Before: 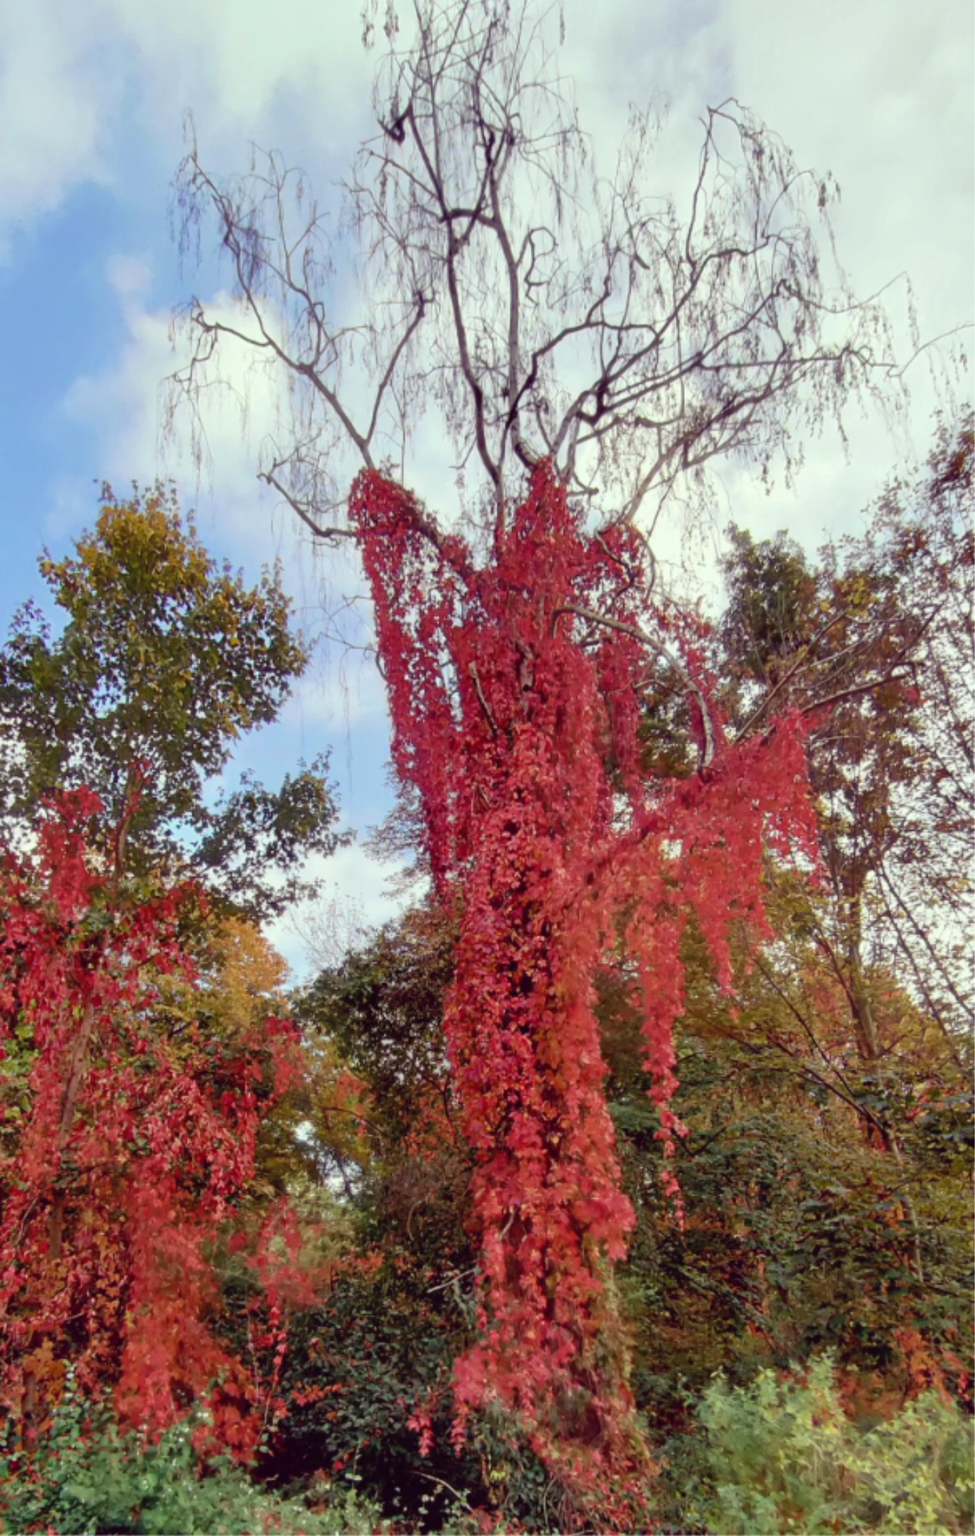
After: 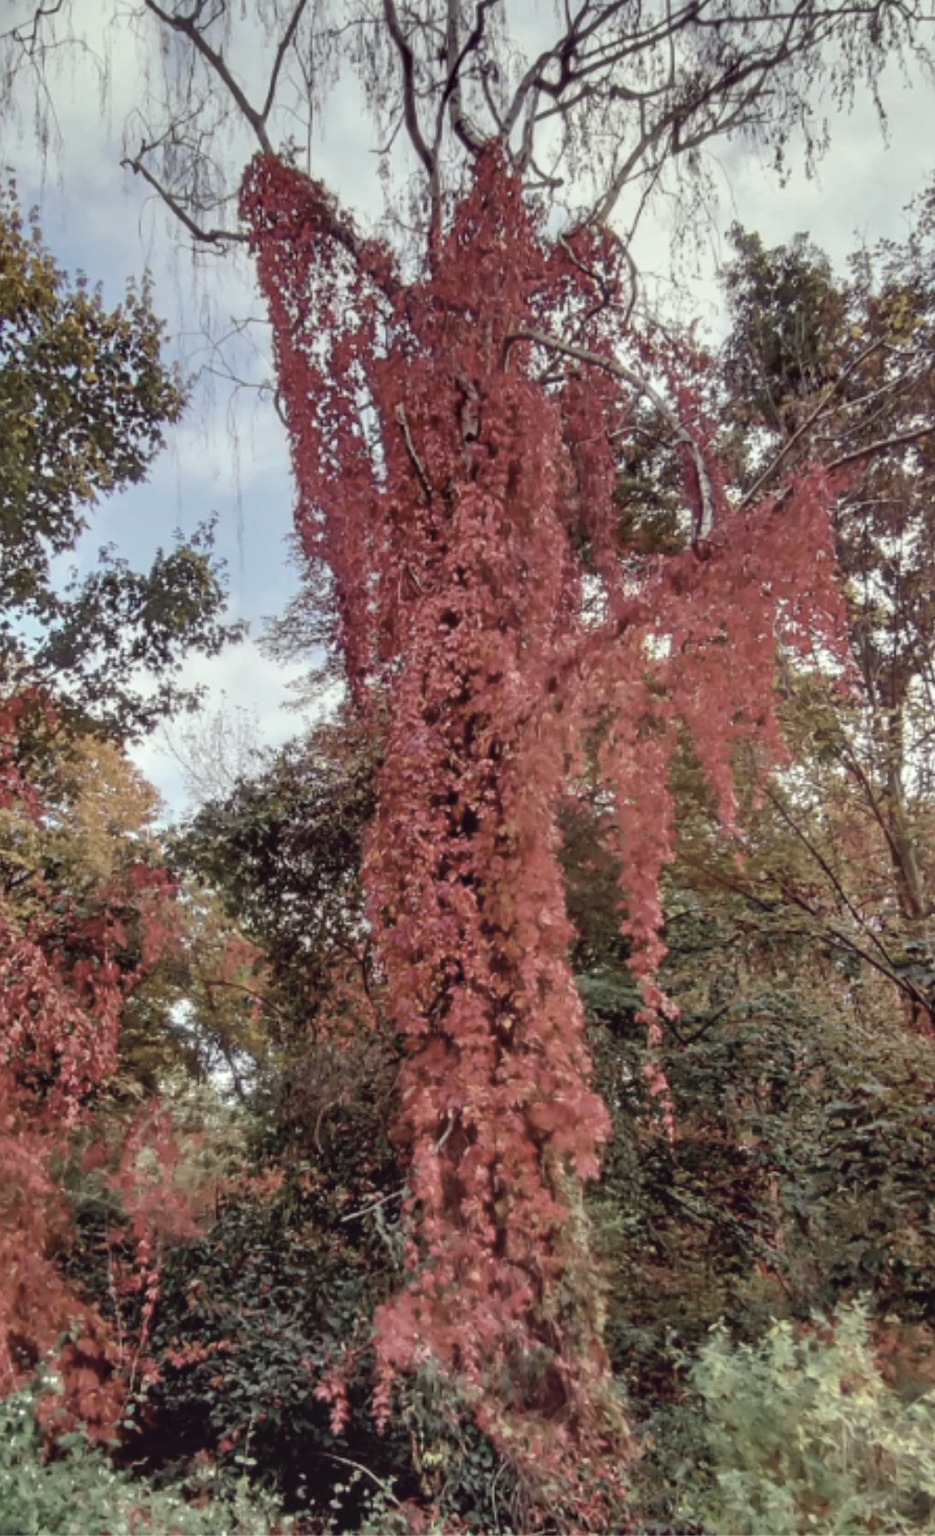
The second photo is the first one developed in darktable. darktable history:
crop: left 16.871%, top 22.857%, right 9.116%
shadows and highlights: shadows 22.7, highlights -48.71, soften with gaussian
local contrast: detail 160%
contrast brightness saturation: contrast -0.26, saturation -0.43
